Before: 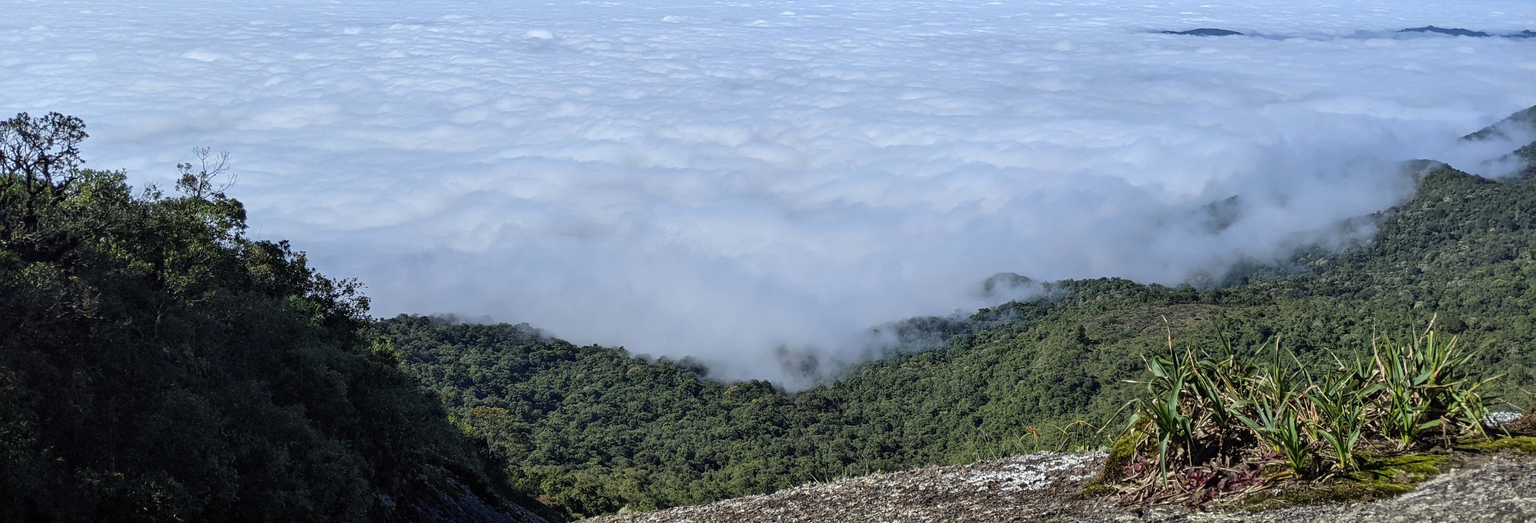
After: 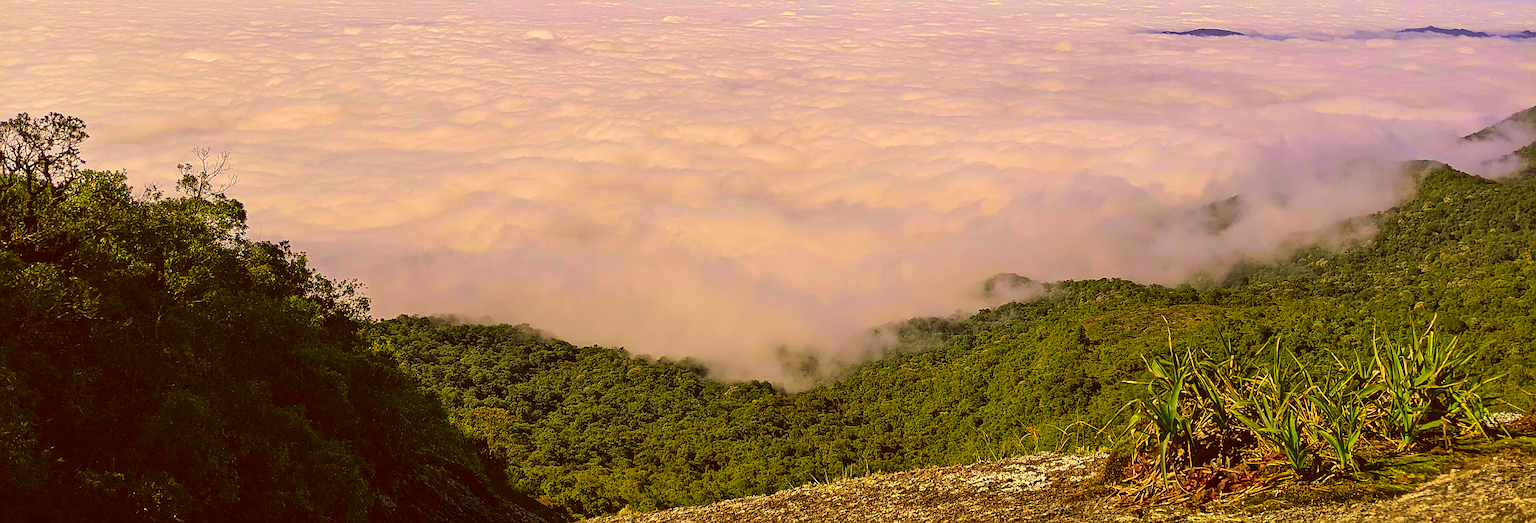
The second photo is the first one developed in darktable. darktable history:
color correction: highlights a* 10.44, highlights b* 30.04, shadows a* 2.73, shadows b* 17.51, saturation 1.72
sharpen: amount 0.75
velvia: strength 50%
